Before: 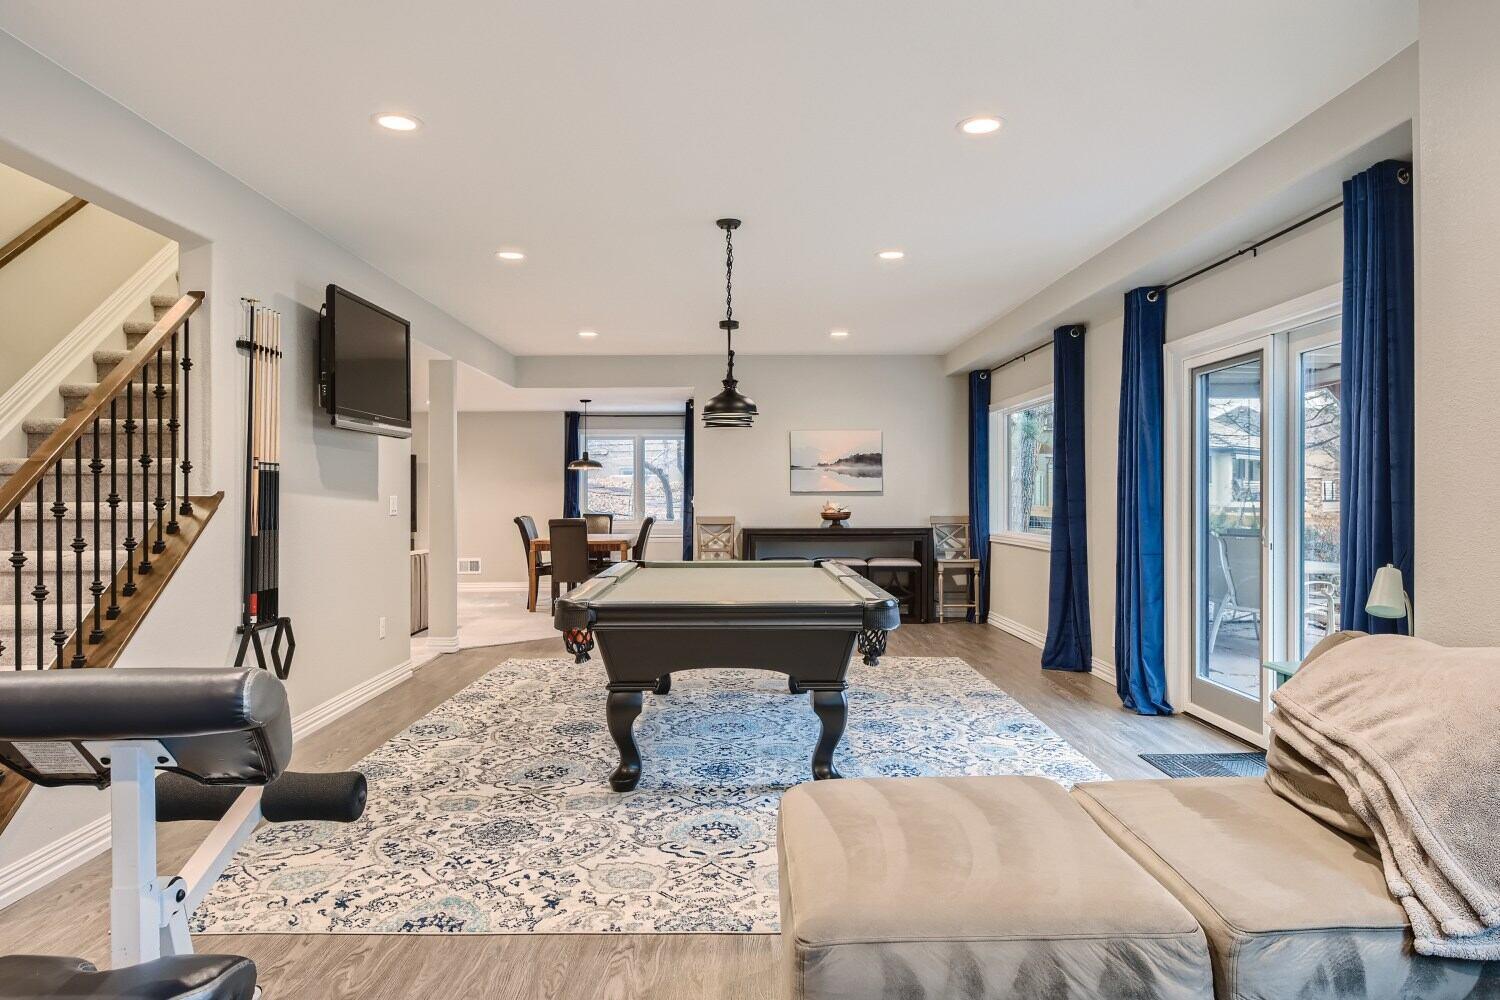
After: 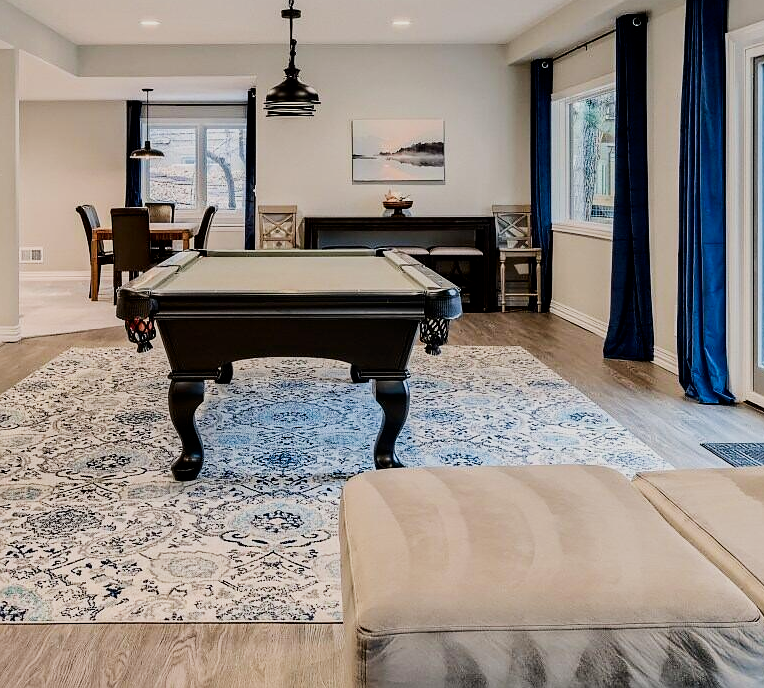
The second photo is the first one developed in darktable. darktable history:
sharpen: radius 1
crop and rotate: left 29.237%, top 31.152%, right 19.807%
filmic rgb: black relative exposure -5 EV, hardness 2.88, contrast 1.2, highlights saturation mix -30%
contrast brightness saturation: contrast 0.12, brightness -0.12, saturation 0.2
